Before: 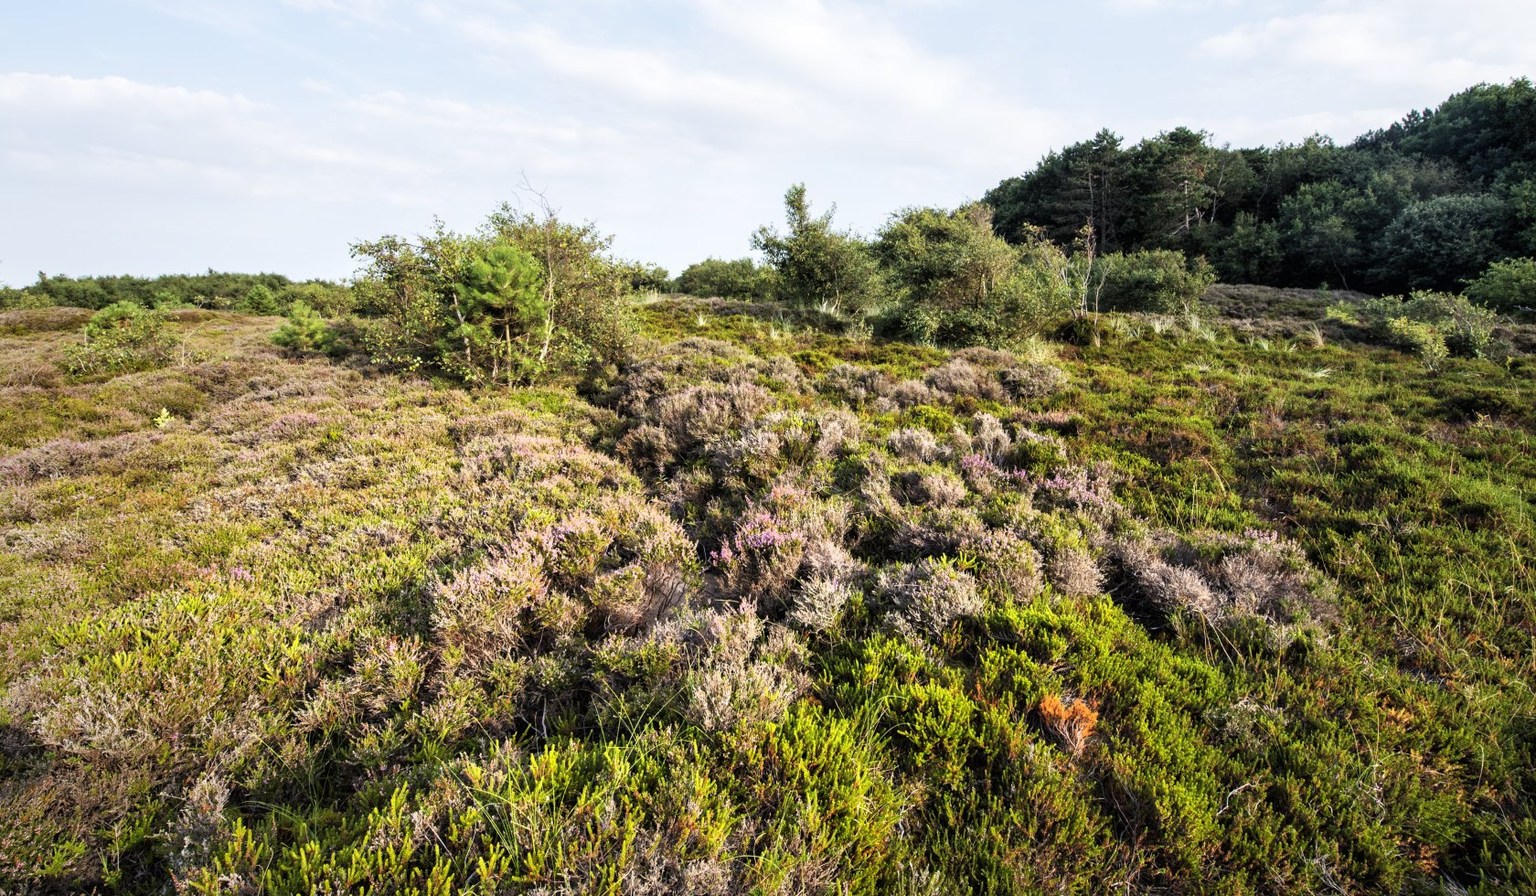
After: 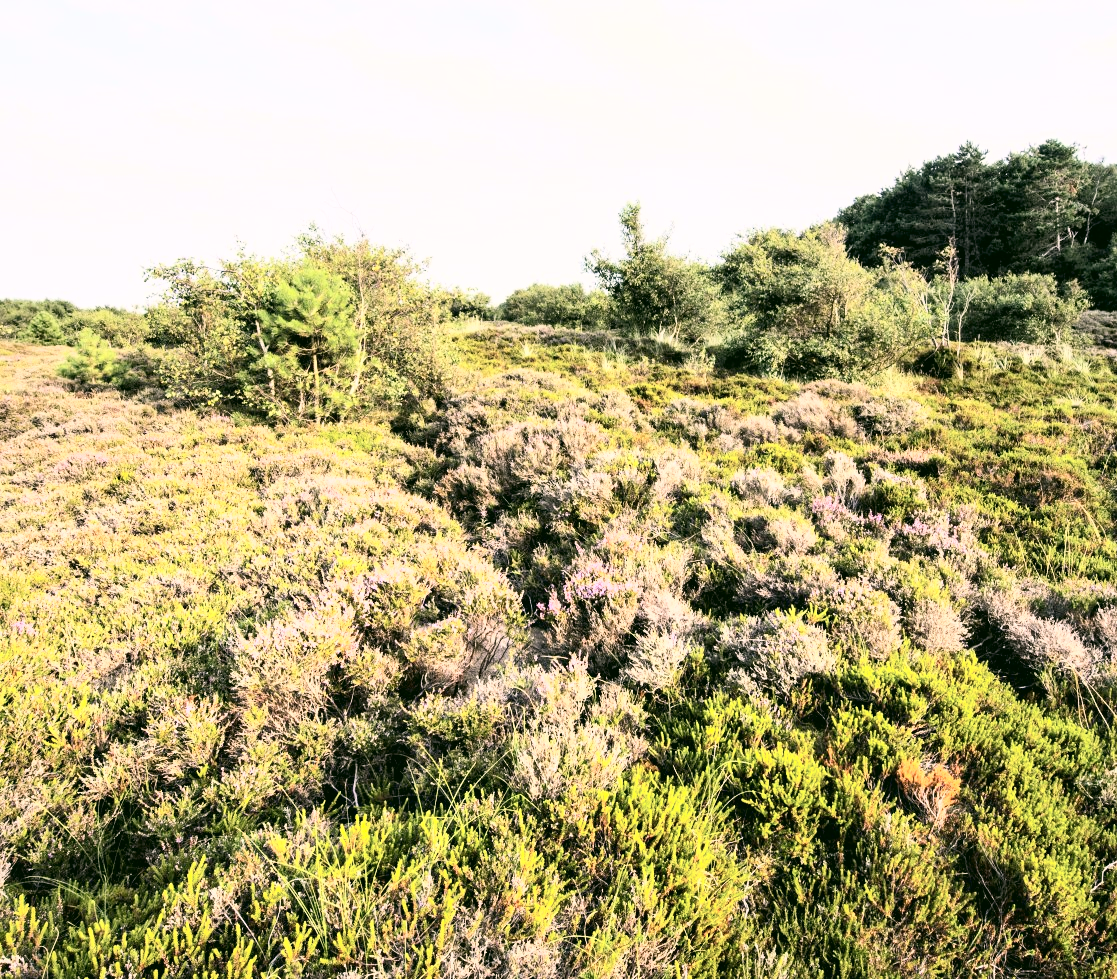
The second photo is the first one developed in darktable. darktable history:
tone curve: curves: ch0 [(0, 0.019) (0.11, 0.036) (0.259, 0.214) (0.378, 0.365) (0.499, 0.529) (1, 1)], color space Lab, independent channels, preserve colors none
color correction: highlights a* 4.07, highlights b* 4.98, shadows a* -7.88, shadows b* 4.81
crop and rotate: left 14.29%, right 19.215%
contrast brightness saturation: contrast 0.384, brightness 0.514
